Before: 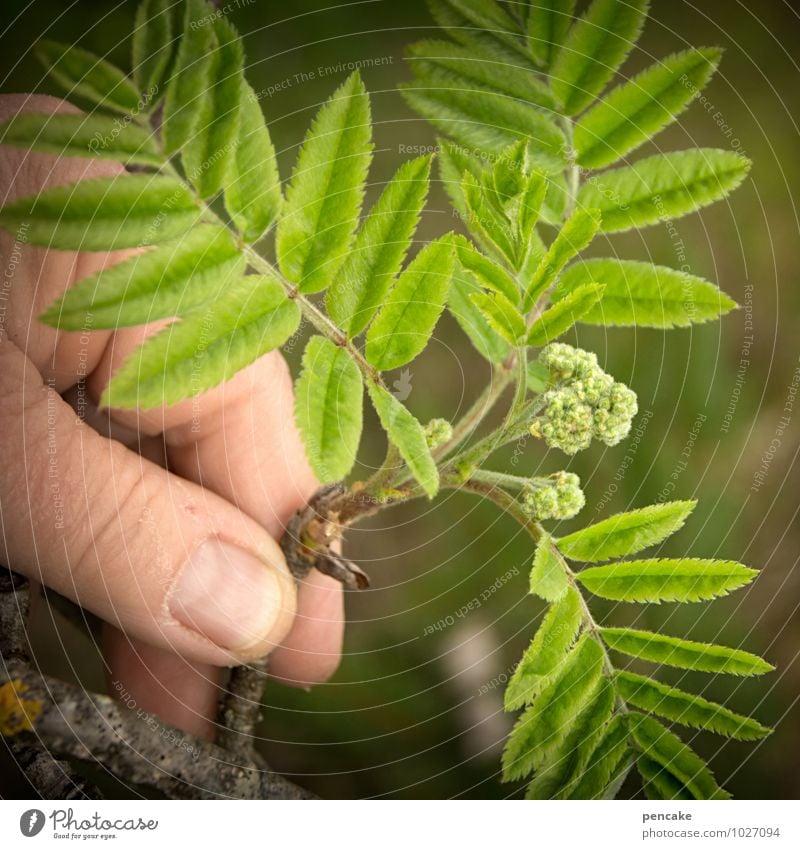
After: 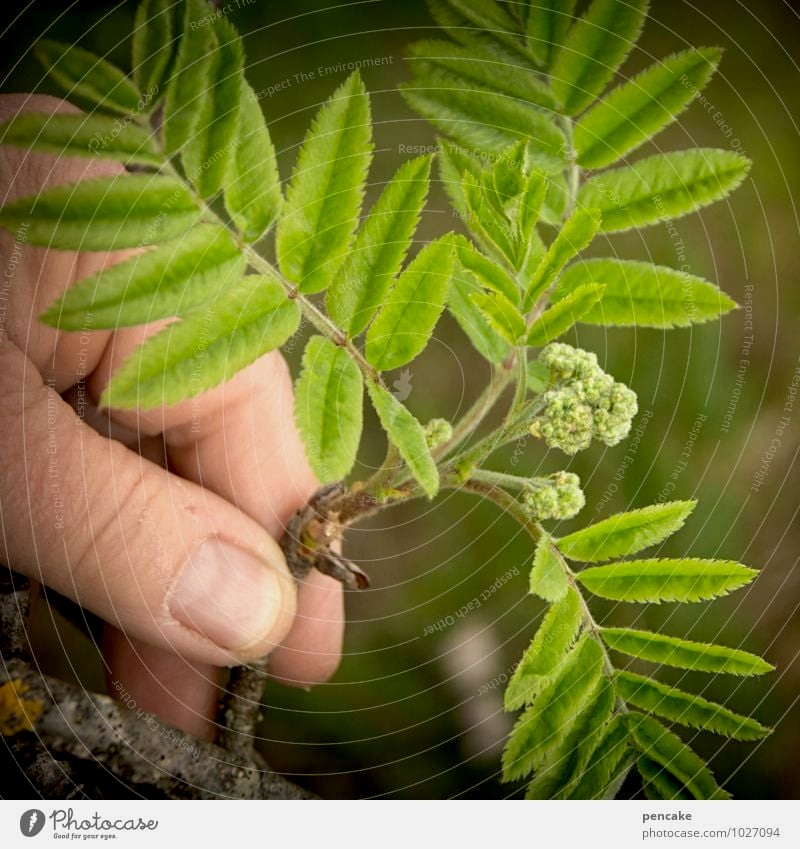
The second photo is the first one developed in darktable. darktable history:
exposure: black level correction 0.009, exposure -0.163 EV, compensate highlight preservation false
